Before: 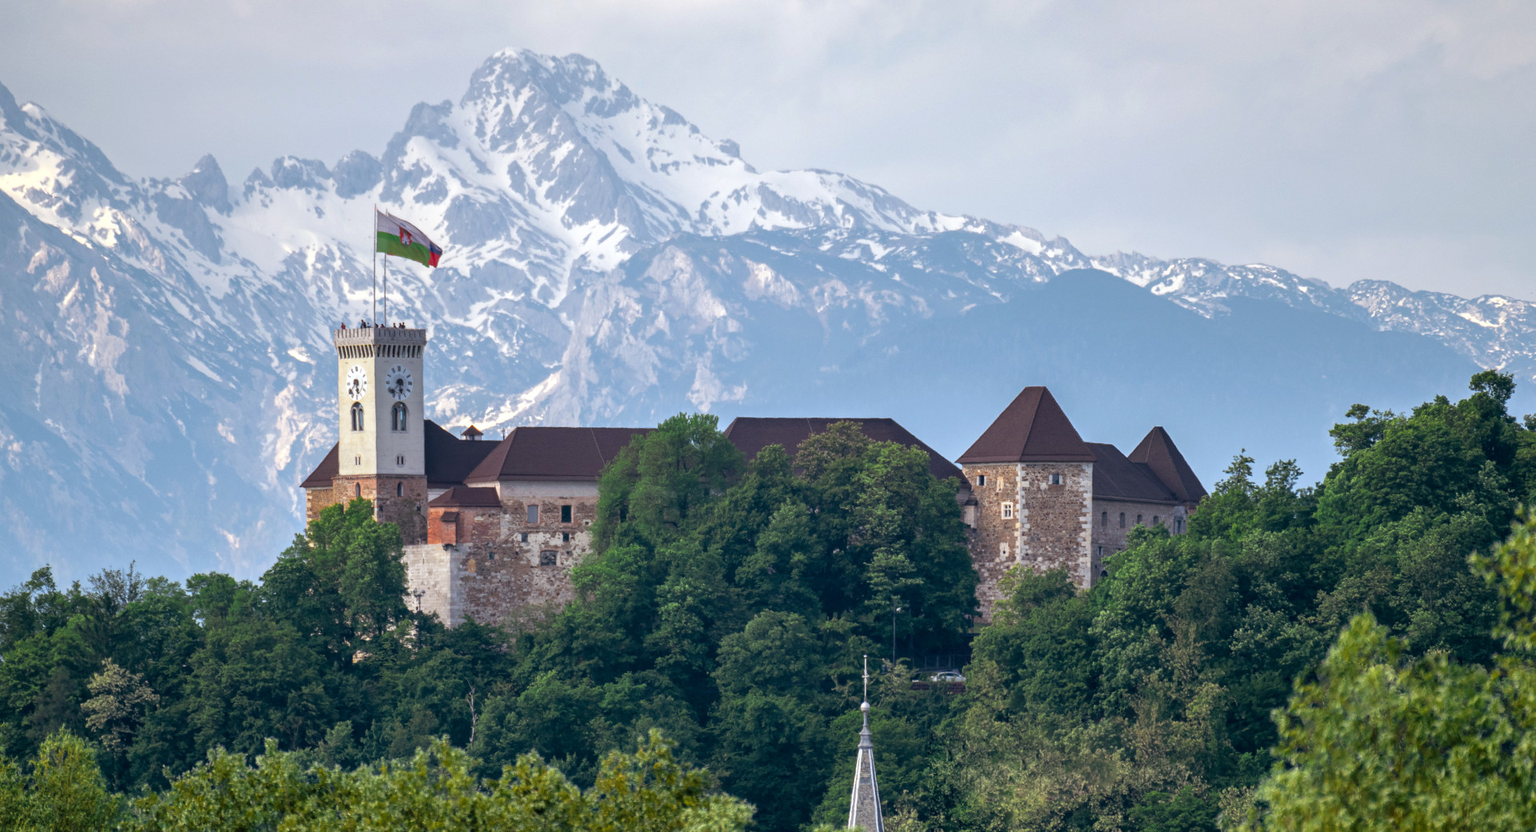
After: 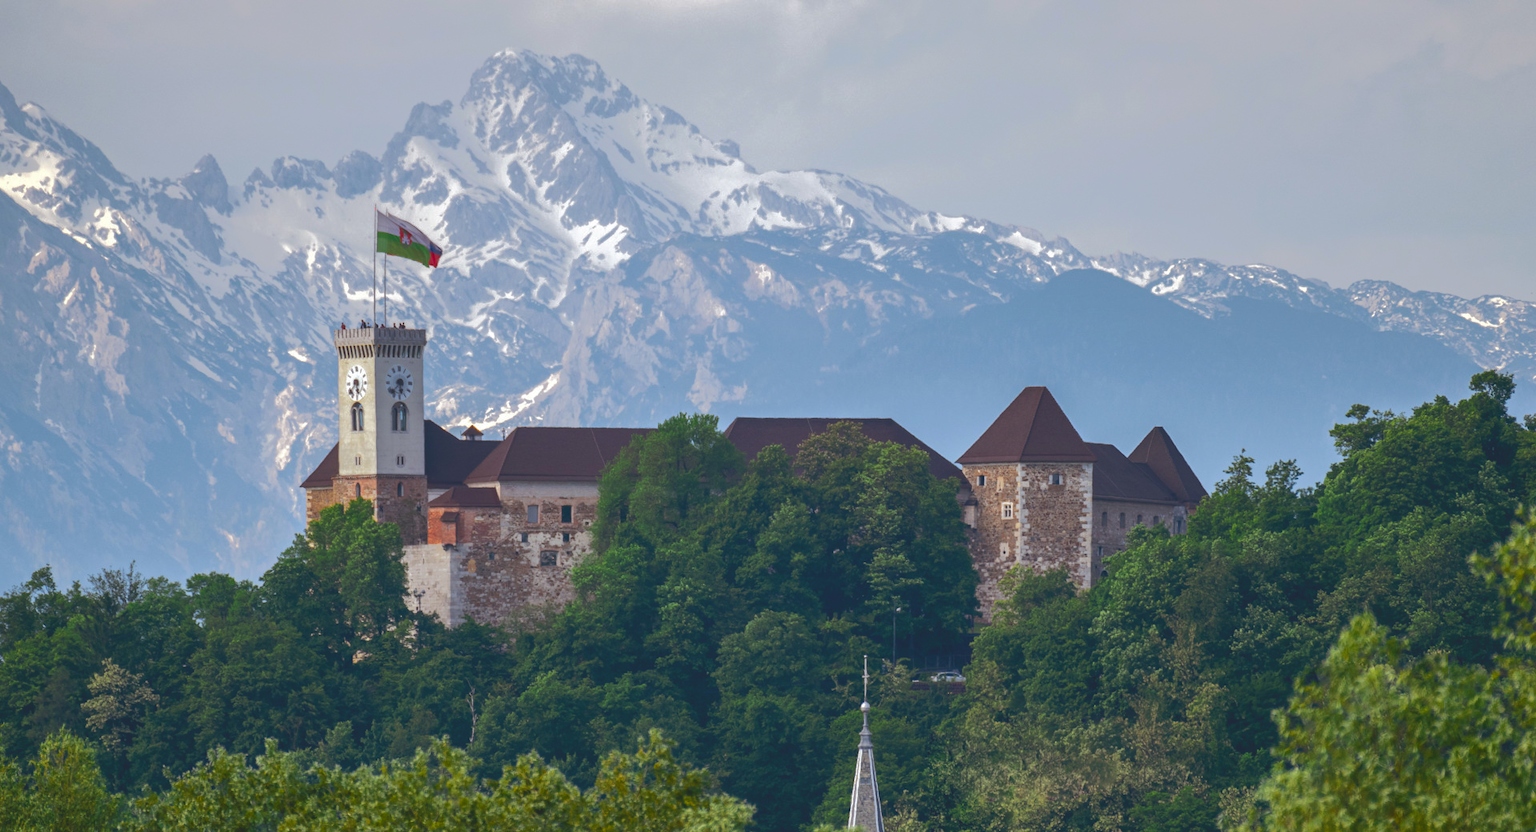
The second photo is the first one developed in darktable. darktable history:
tone curve: curves: ch0 [(0, 0) (0.003, 0.149) (0.011, 0.152) (0.025, 0.154) (0.044, 0.164) (0.069, 0.179) (0.1, 0.194) (0.136, 0.211) (0.177, 0.232) (0.224, 0.258) (0.277, 0.289) (0.335, 0.326) (0.399, 0.371) (0.468, 0.438) (0.543, 0.504) (0.623, 0.569) (0.709, 0.642) (0.801, 0.716) (0.898, 0.775) (1, 1)], color space Lab, independent channels, preserve colors none
